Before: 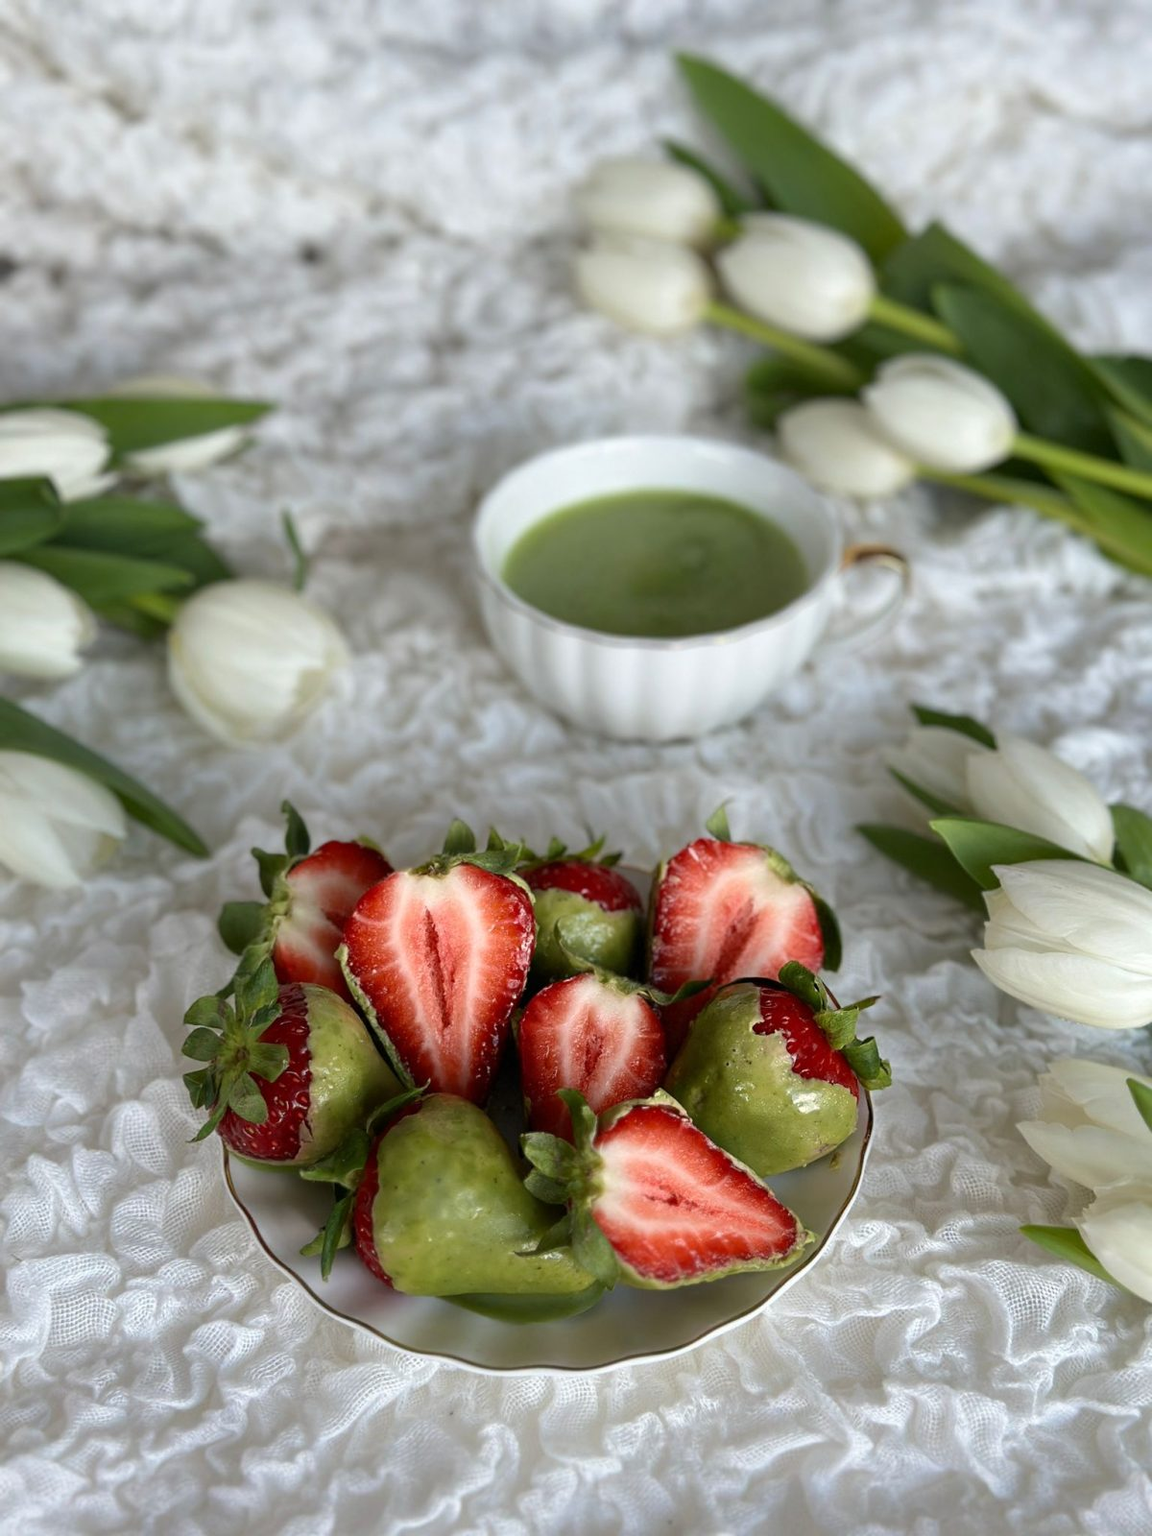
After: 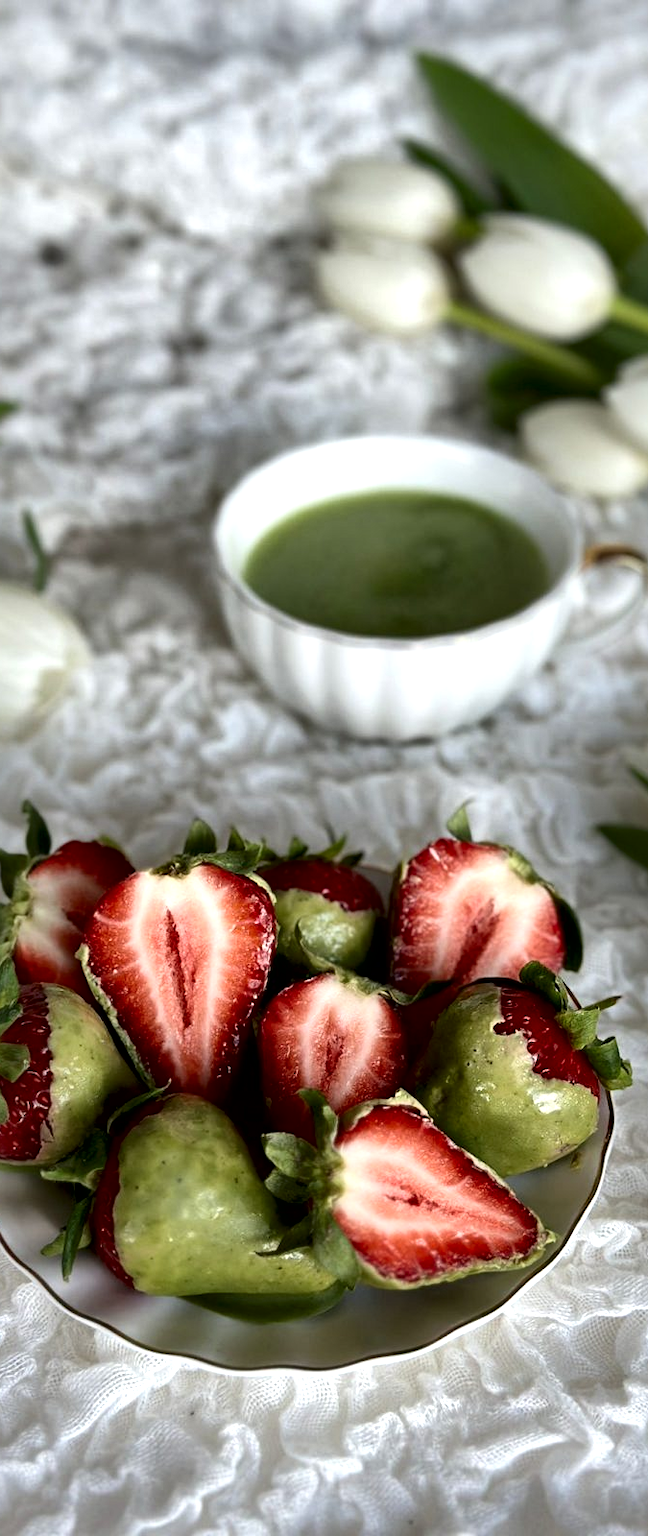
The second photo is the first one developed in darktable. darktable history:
crop and rotate: left 22.516%, right 21.234%
local contrast: mode bilateral grid, contrast 44, coarseness 69, detail 214%, midtone range 0.2
